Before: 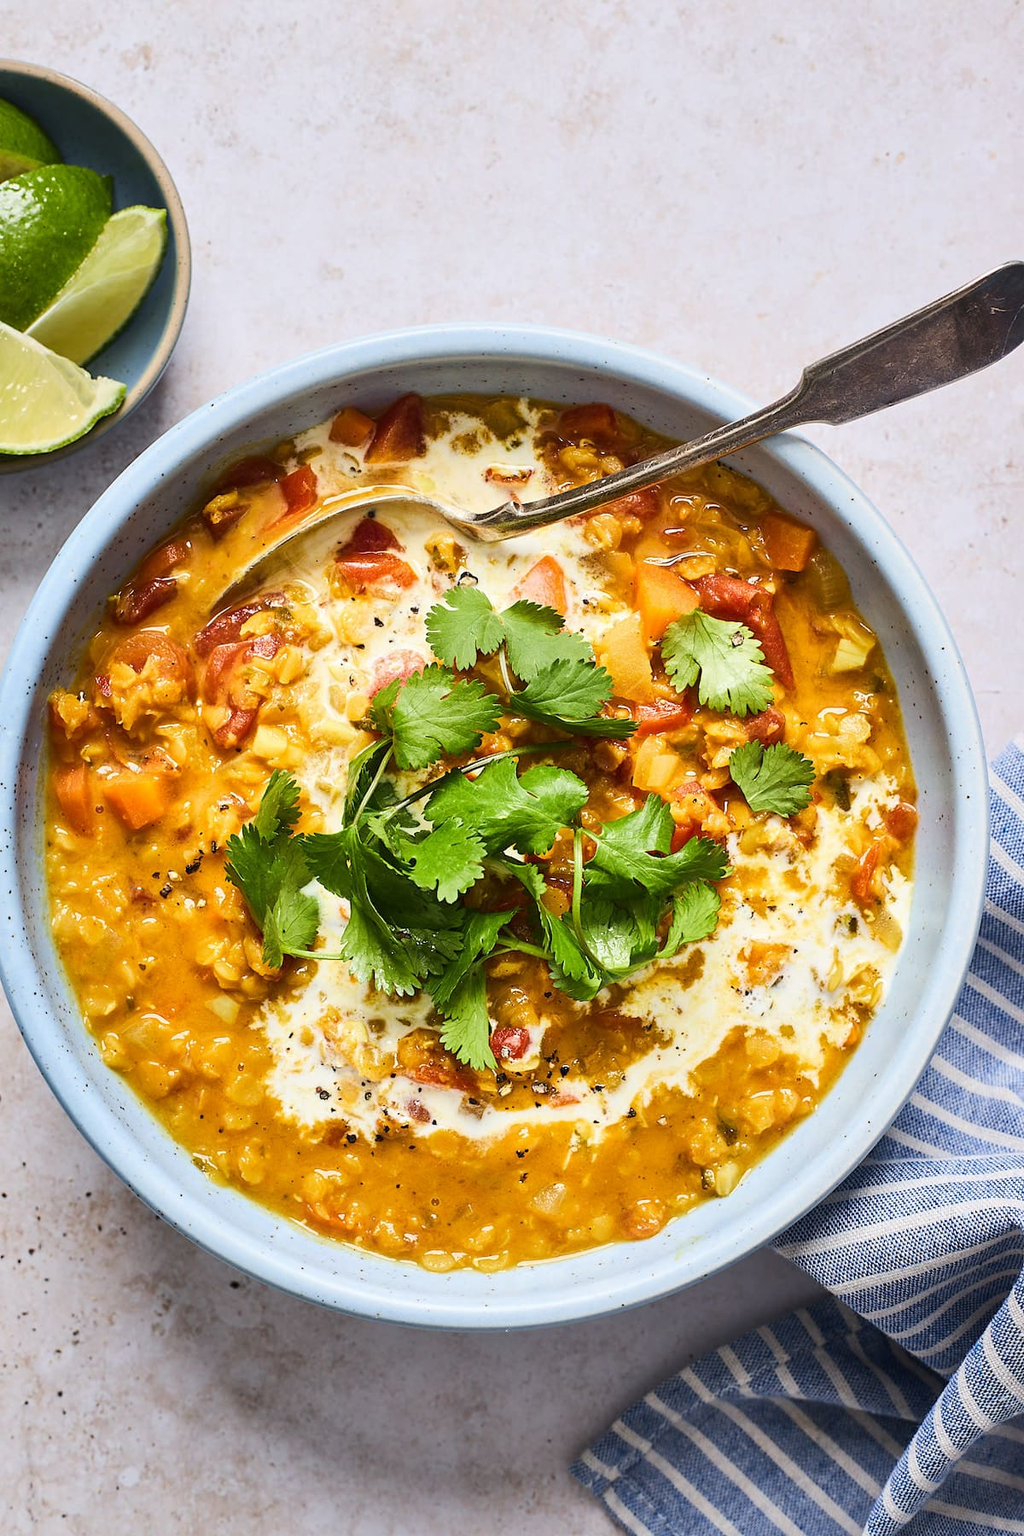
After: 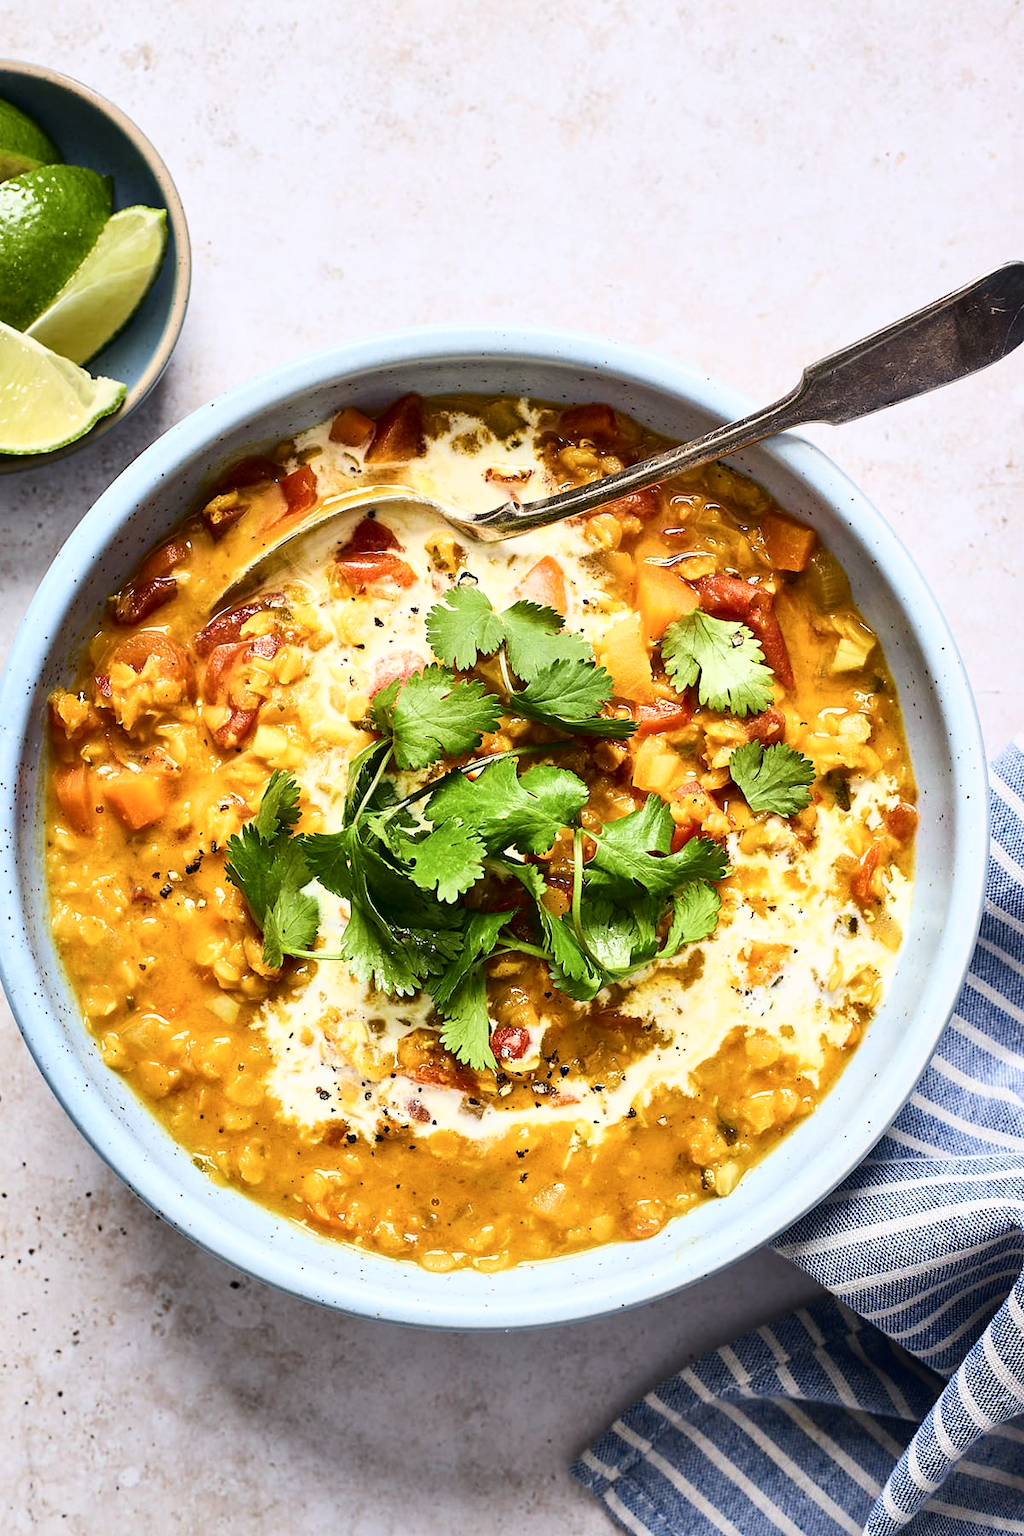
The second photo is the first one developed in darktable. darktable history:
tone curve: curves: ch0 [(0, 0) (0.003, 0.001) (0.011, 0.005) (0.025, 0.011) (0.044, 0.02) (0.069, 0.031) (0.1, 0.045) (0.136, 0.077) (0.177, 0.124) (0.224, 0.181) (0.277, 0.245) (0.335, 0.316) (0.399, 0.393) (0.468, 0.477) (0.543, 0.568) (0.623, 0.666) (0.709, 0.771) (0.801, 0.871) (0.898, 0.965) (1, 1)], color space Lab, independent channels, preserve colors none
